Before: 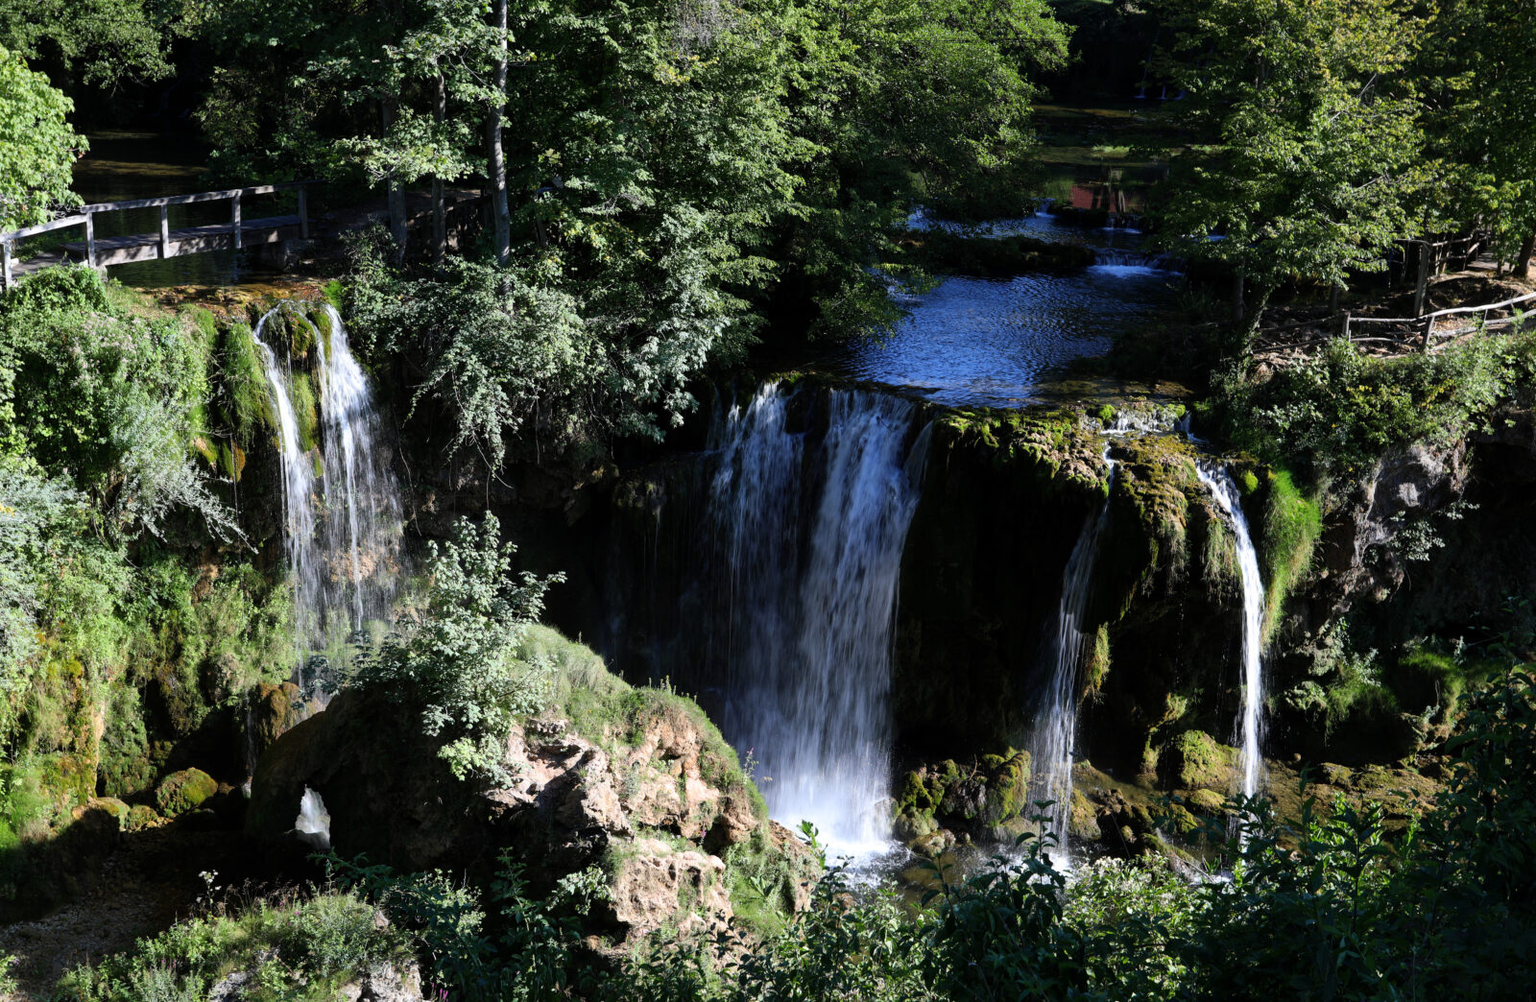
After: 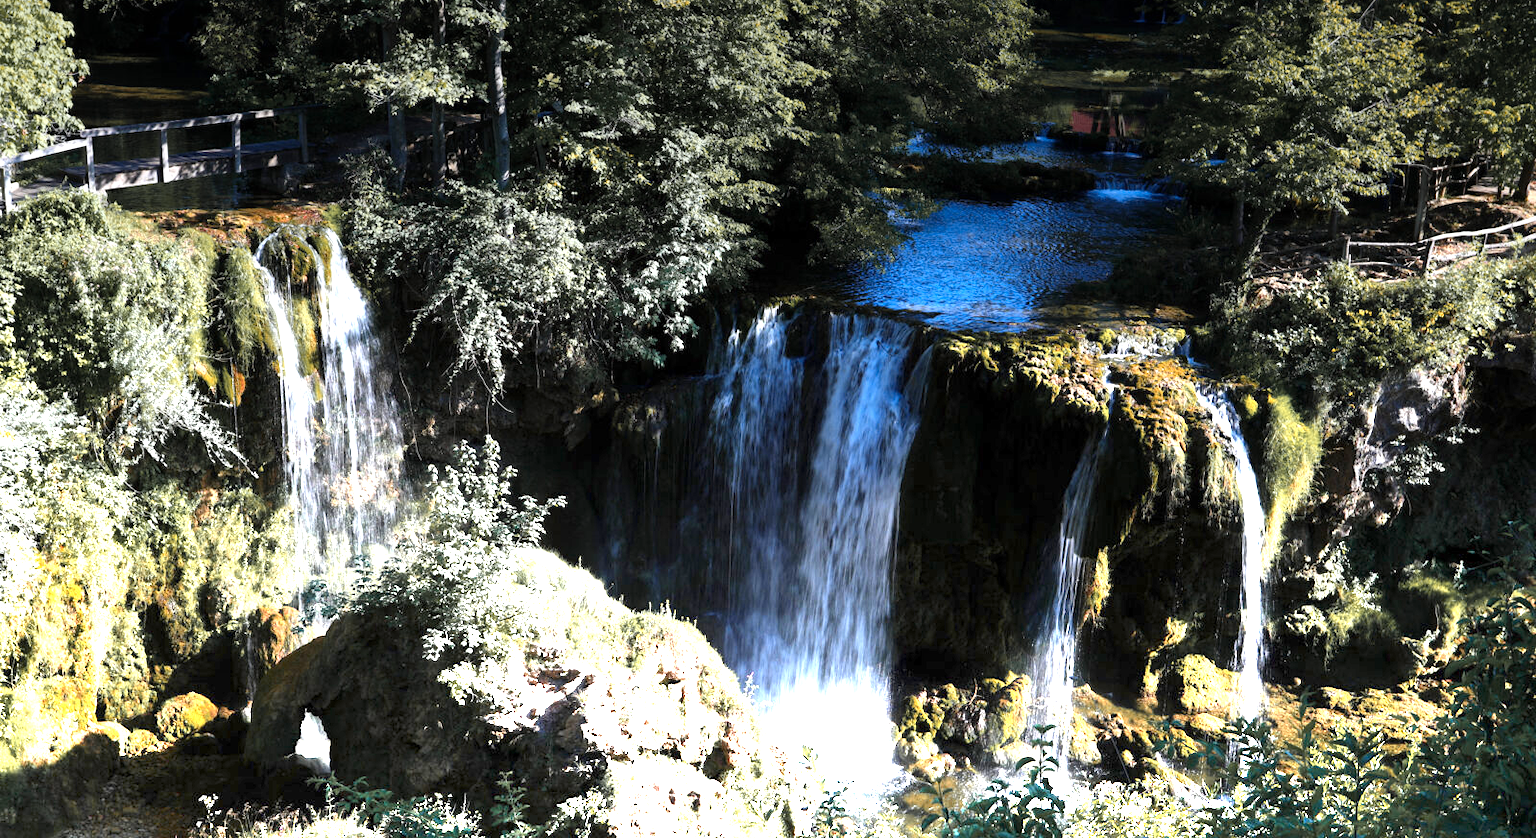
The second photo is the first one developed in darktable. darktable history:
crop: top 7.625%, bottom 8.027%
graduated density: density -3.9 EV
color zones: curves: ch1 [(0.263, 0.53) (0.376, 0.287) (0.487, 0.512) (0.748, 0.547) (1, 0.513)]; ch2 [(0.262, 0.45) (0.751, 0.477)], mix 31.98%
contrast brightness saturation: saturation -0.05
